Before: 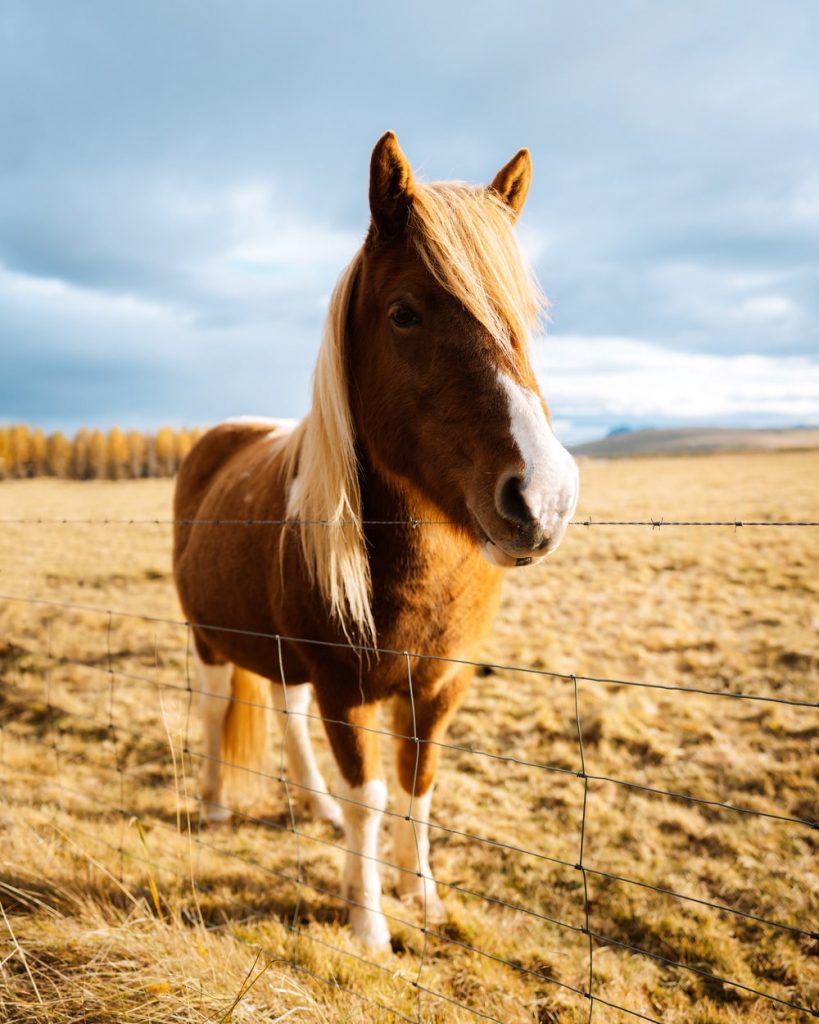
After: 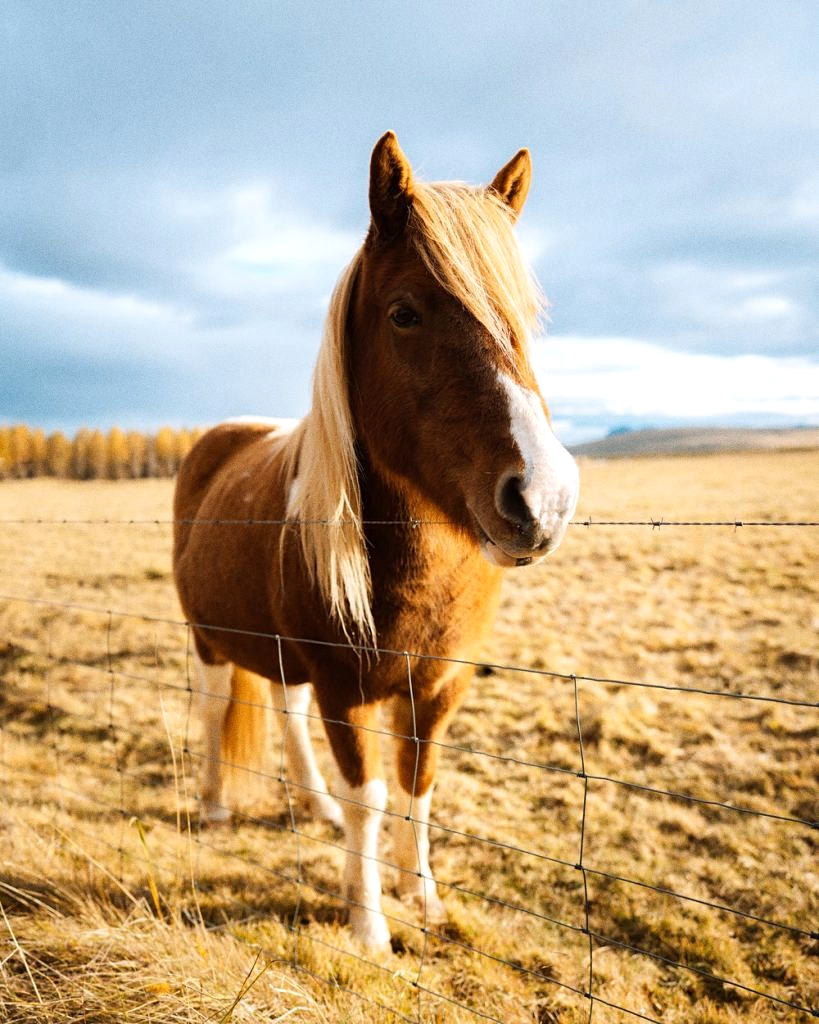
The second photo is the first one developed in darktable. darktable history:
exposure: exposure 0.15 EV, compensate highlight preservation false
sharpen: amount 0.2
grain: coarseness 0.47 ISO
